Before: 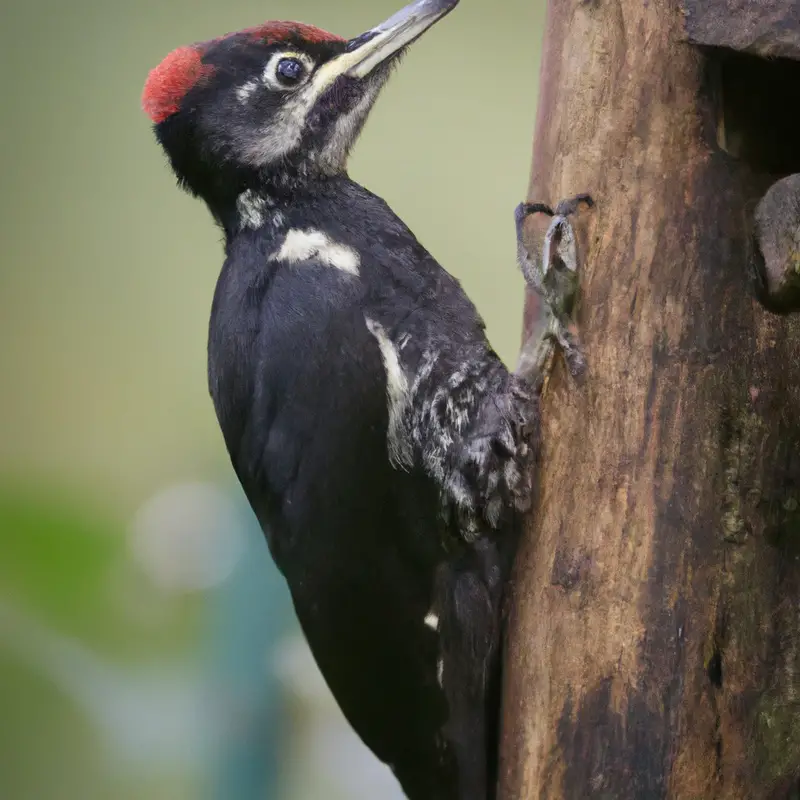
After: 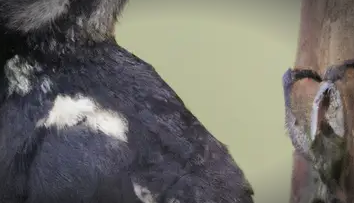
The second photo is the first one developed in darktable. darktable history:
crop: left 29.06%, top 16.873%, right 26.6%, bottom 57.705%
vignetting: brightness -0.71, saturation -0.483, automatic ratio true
